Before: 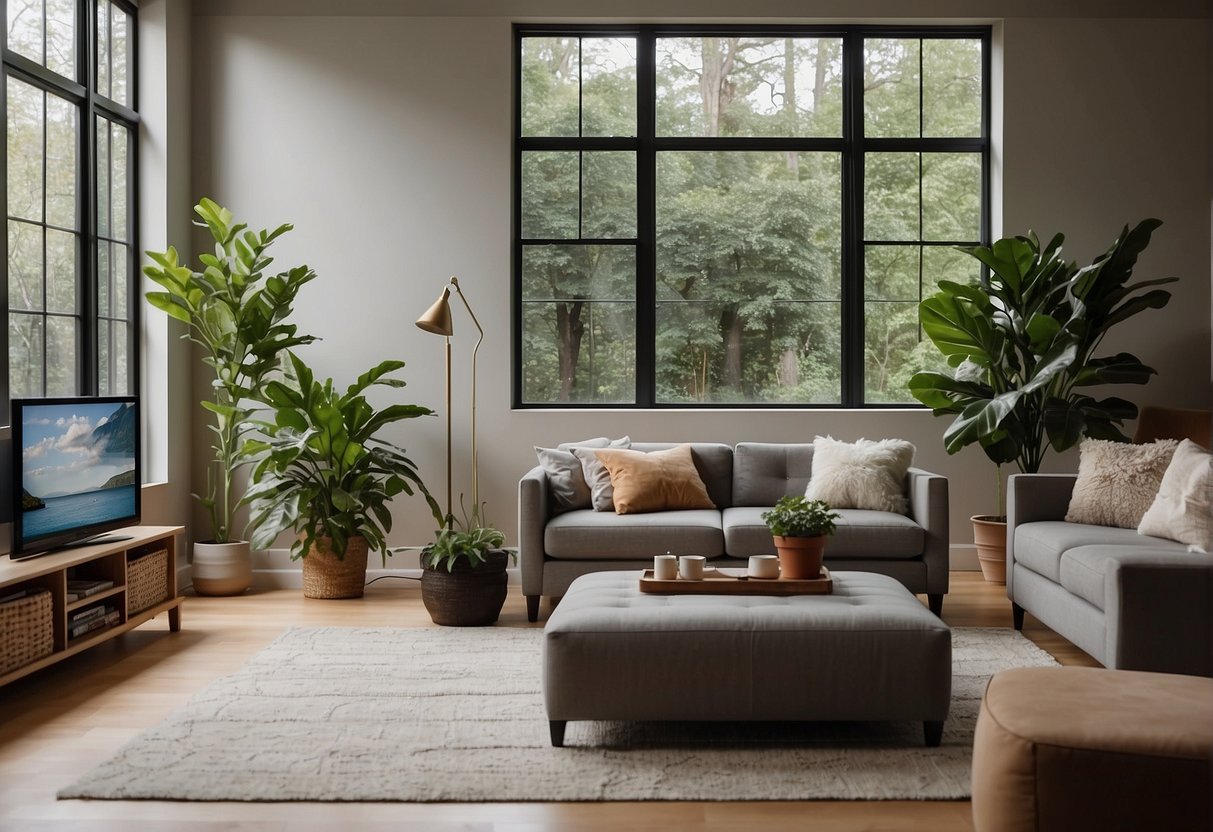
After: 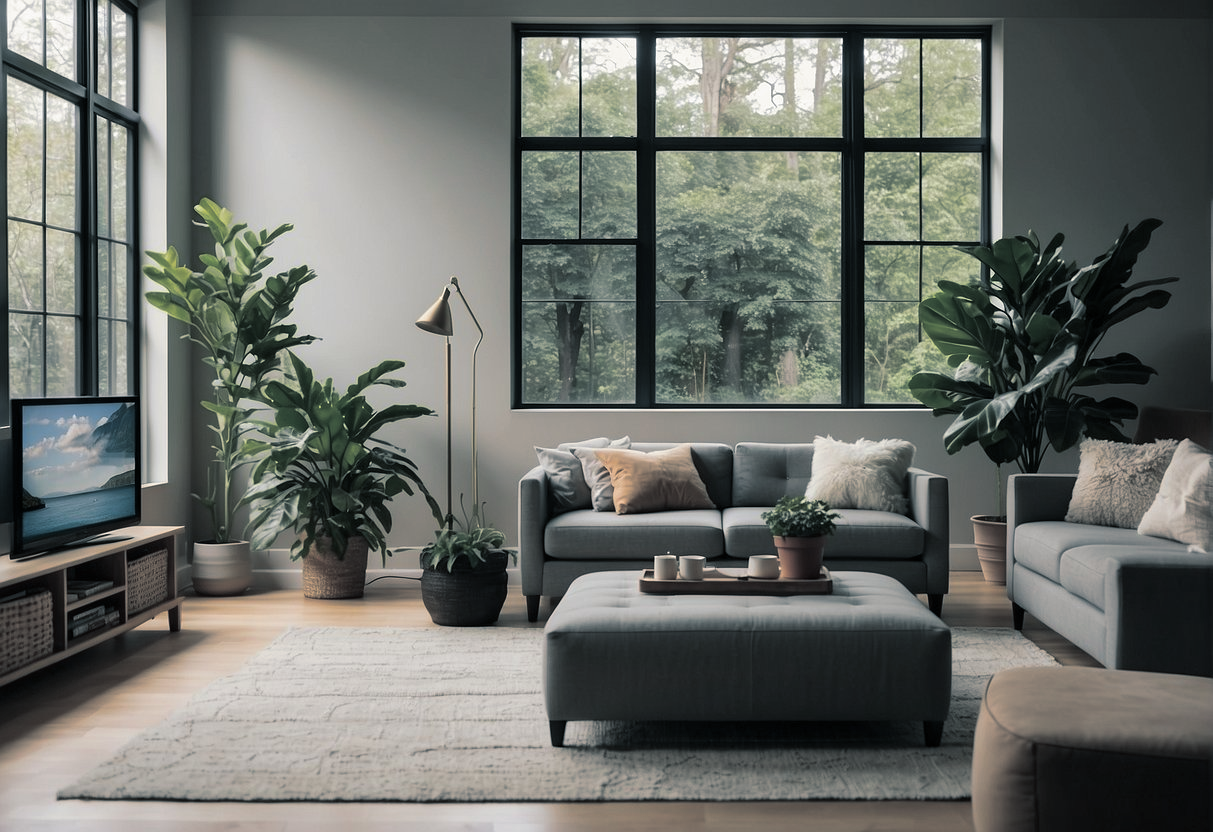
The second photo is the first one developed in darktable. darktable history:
split-toning: shadows › hue 205.2°, shadows › saturation 0.29, highlights › hue 50.4°, highlights › saturation 0.38, balance -49.9
white balance: emerald 1
levels: levels [0, 0.492, 0.984]
